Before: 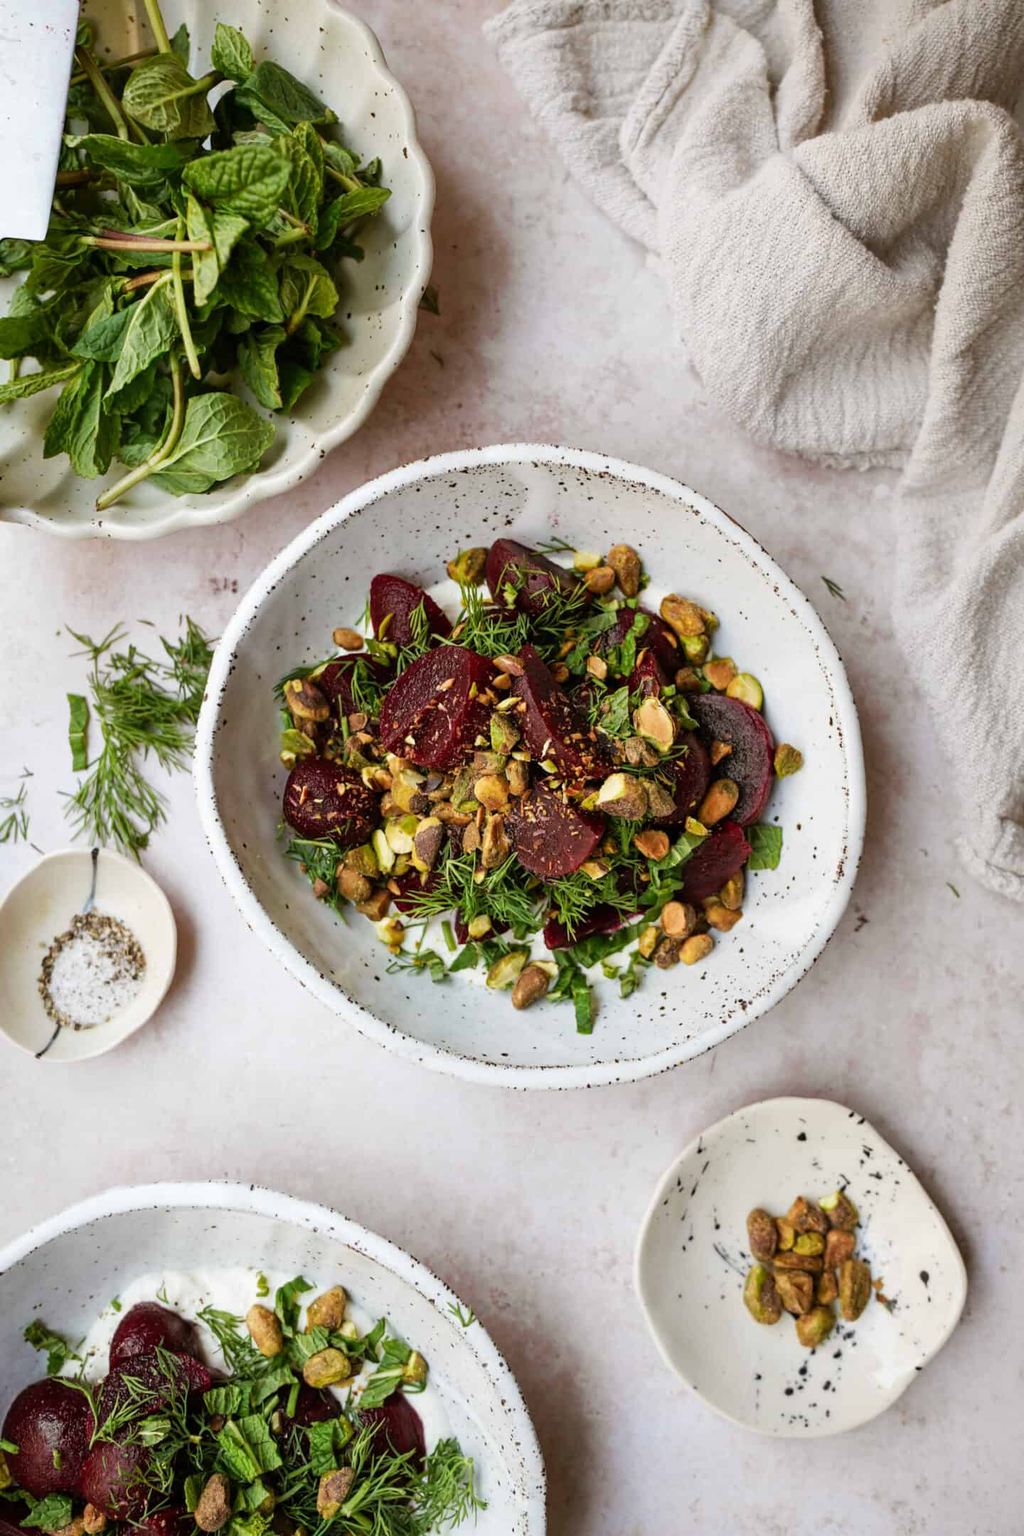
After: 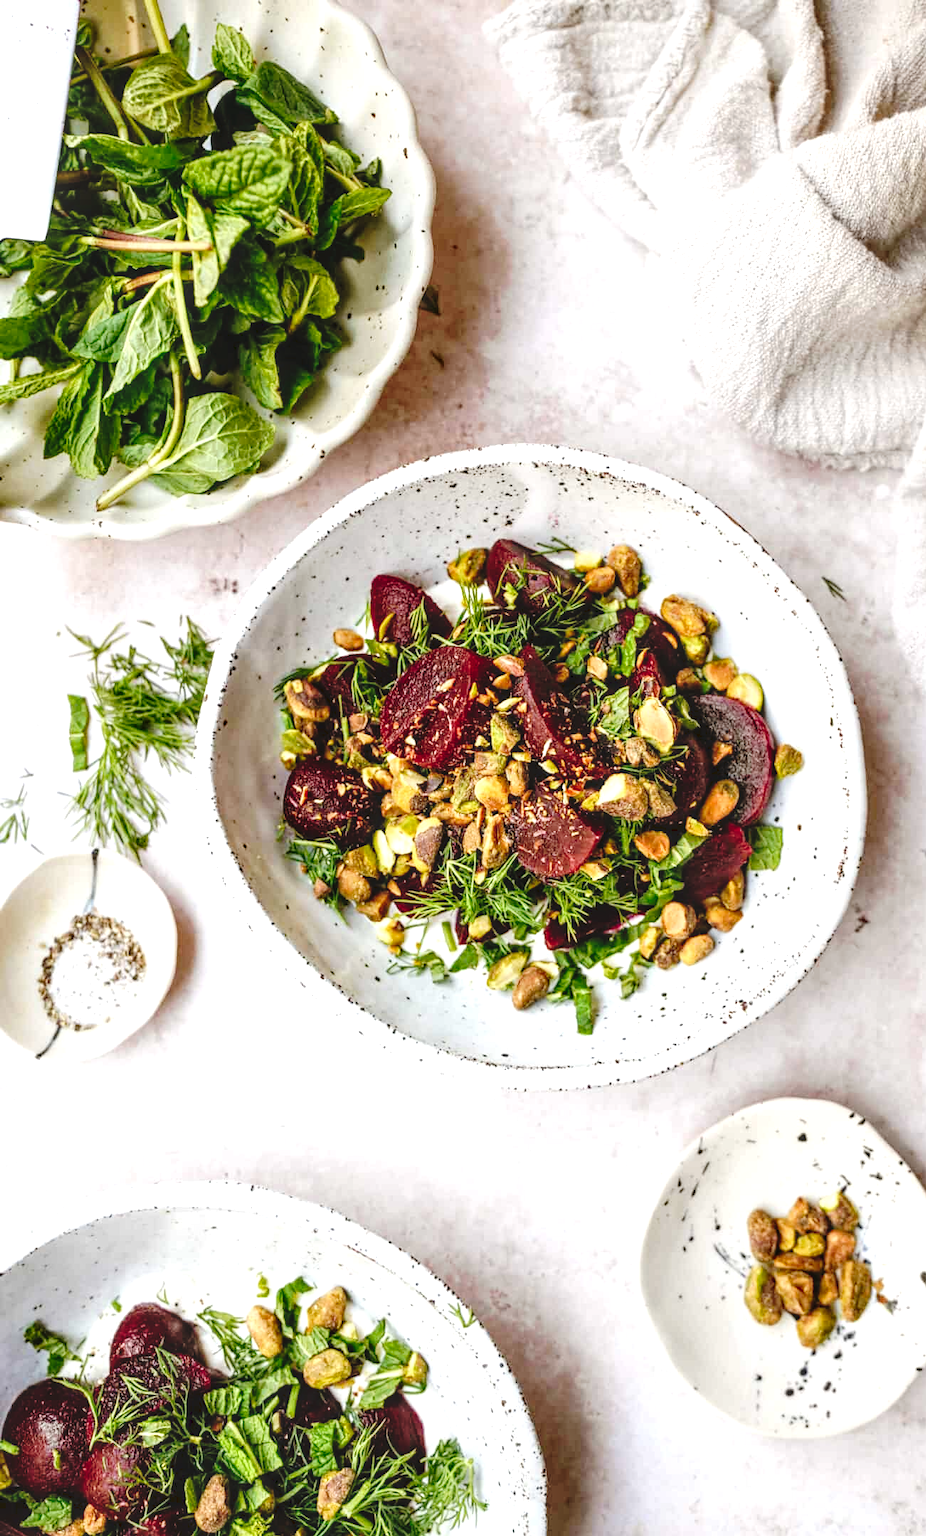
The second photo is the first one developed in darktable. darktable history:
crop: right 9.516%, bottom 0.029%
exposure: exposure 0.667 EV, compensate highlight preservation false
local contrast: detail 130%
tone curve: curves: ch0 [(0, 0) (0.003, 0.074) (0.011, 0.079) (0.025, 0.083) (0.044, 0.095) (0.069, 0.097) (0.1, 0.11) (0.136, 0.131) (0.177, 0.159) (0.224, 0.209) (0.277, 0.279) (0.335, 0.367) (0.399, 0.455) (0.468, 0.538) (0.543, 0.621) (0.623, 0.699) (0.709, 0.782) (0.801, 0.848) (0.898, 0.924) (1, 1)], preserve colors none
